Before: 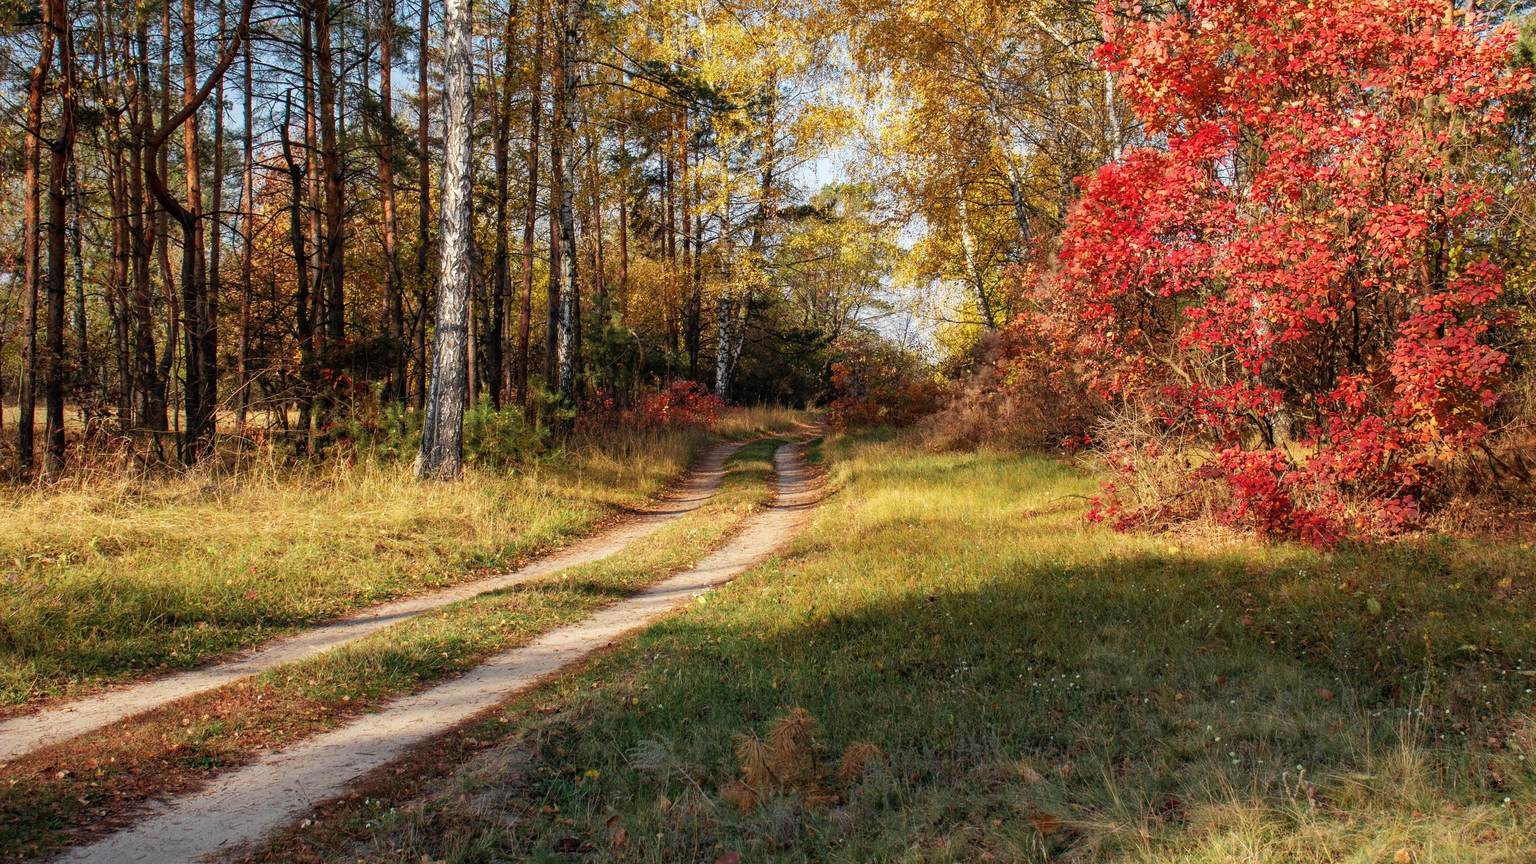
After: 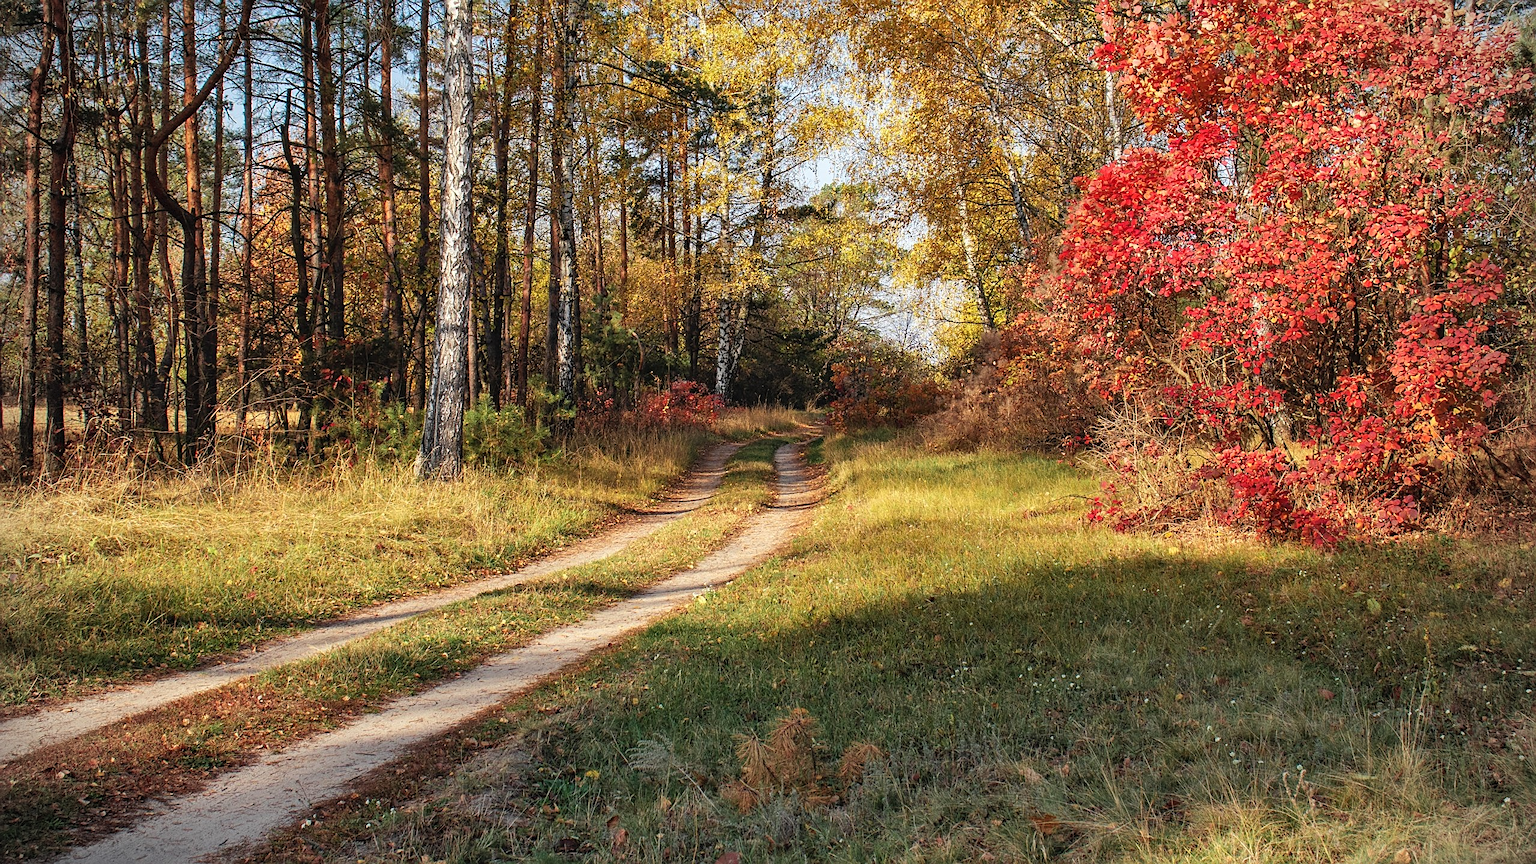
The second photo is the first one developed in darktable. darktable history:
vignetting: dithering 8-bit output, unbound false
exposure: black level correction -0.003, exposure 0.04 EV, compensate highlight preservation false
sharpen: on, module defaults
shadows and highlights: highlights color adjustment 0%, low approximation 0.01, soften with gaussian
